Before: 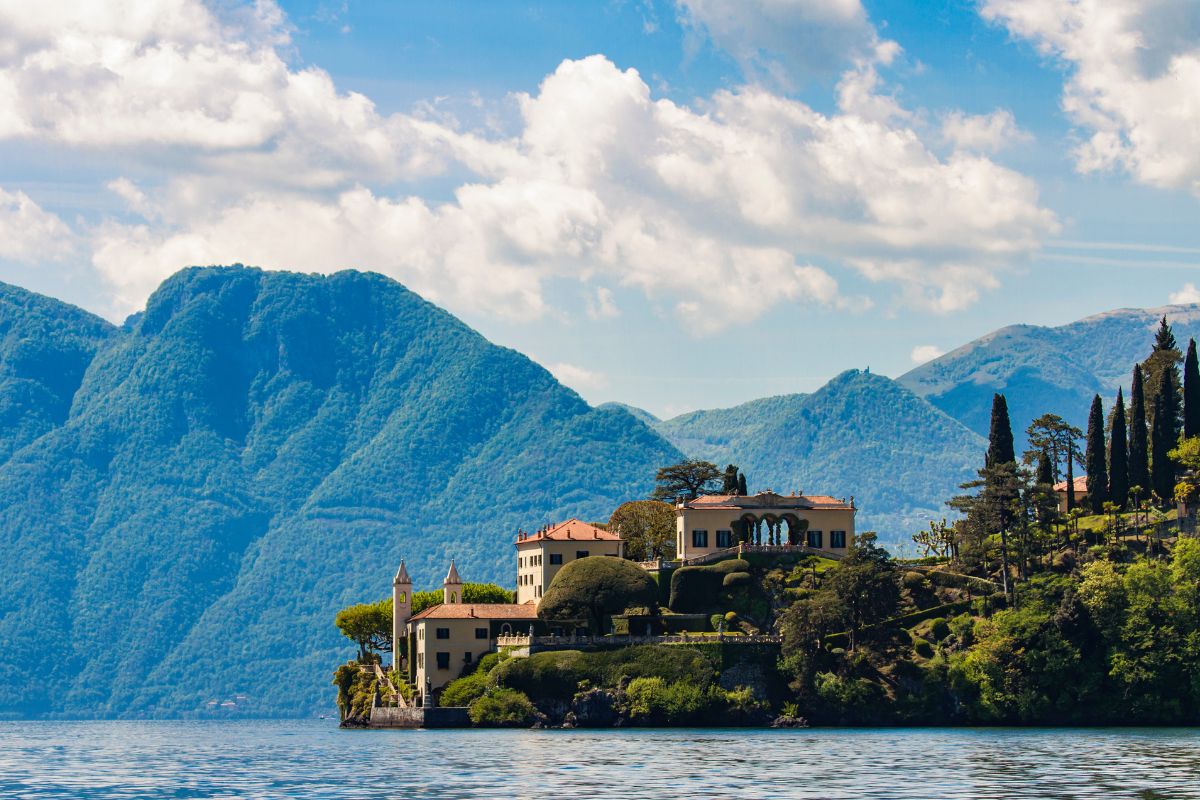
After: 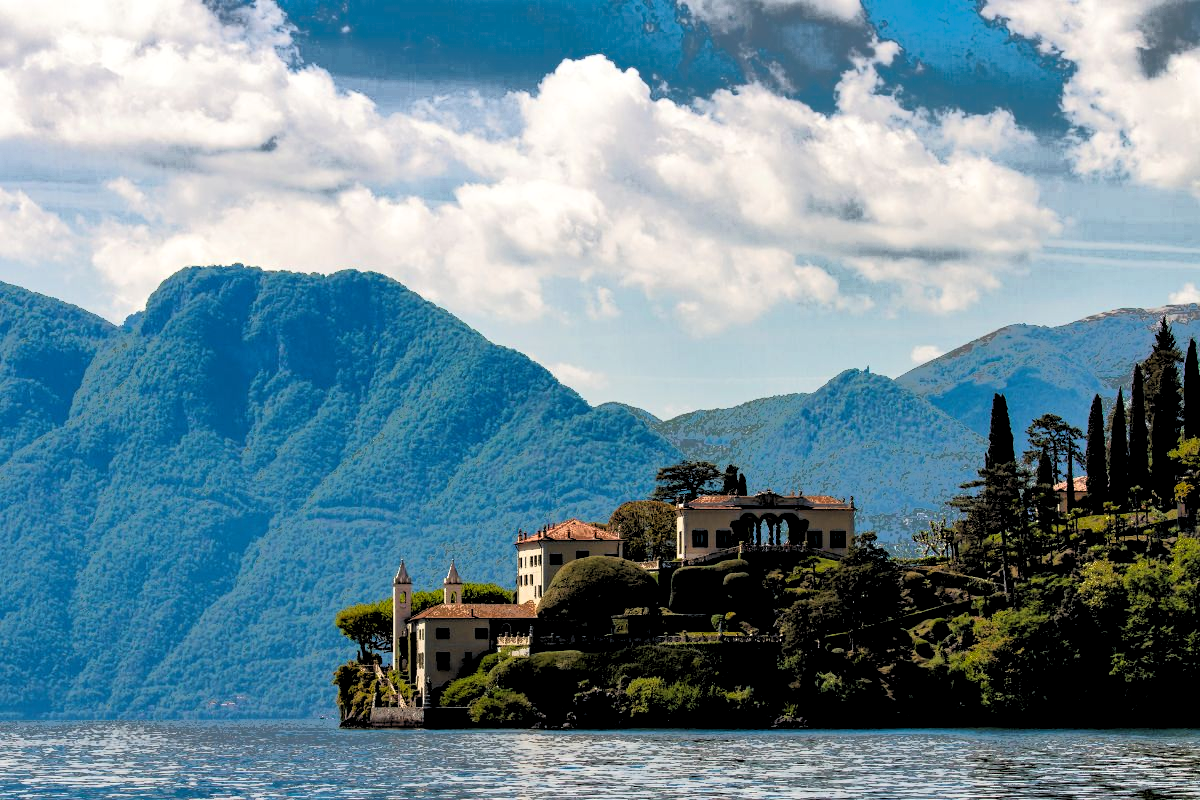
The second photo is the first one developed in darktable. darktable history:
fill light: exposure -0.73 EV, center 0.69, width 2.2
rgb levels: levels [[0.034, 0.472, 0.904], [0, 0.5, 1], [0, 0.5, 1]]
